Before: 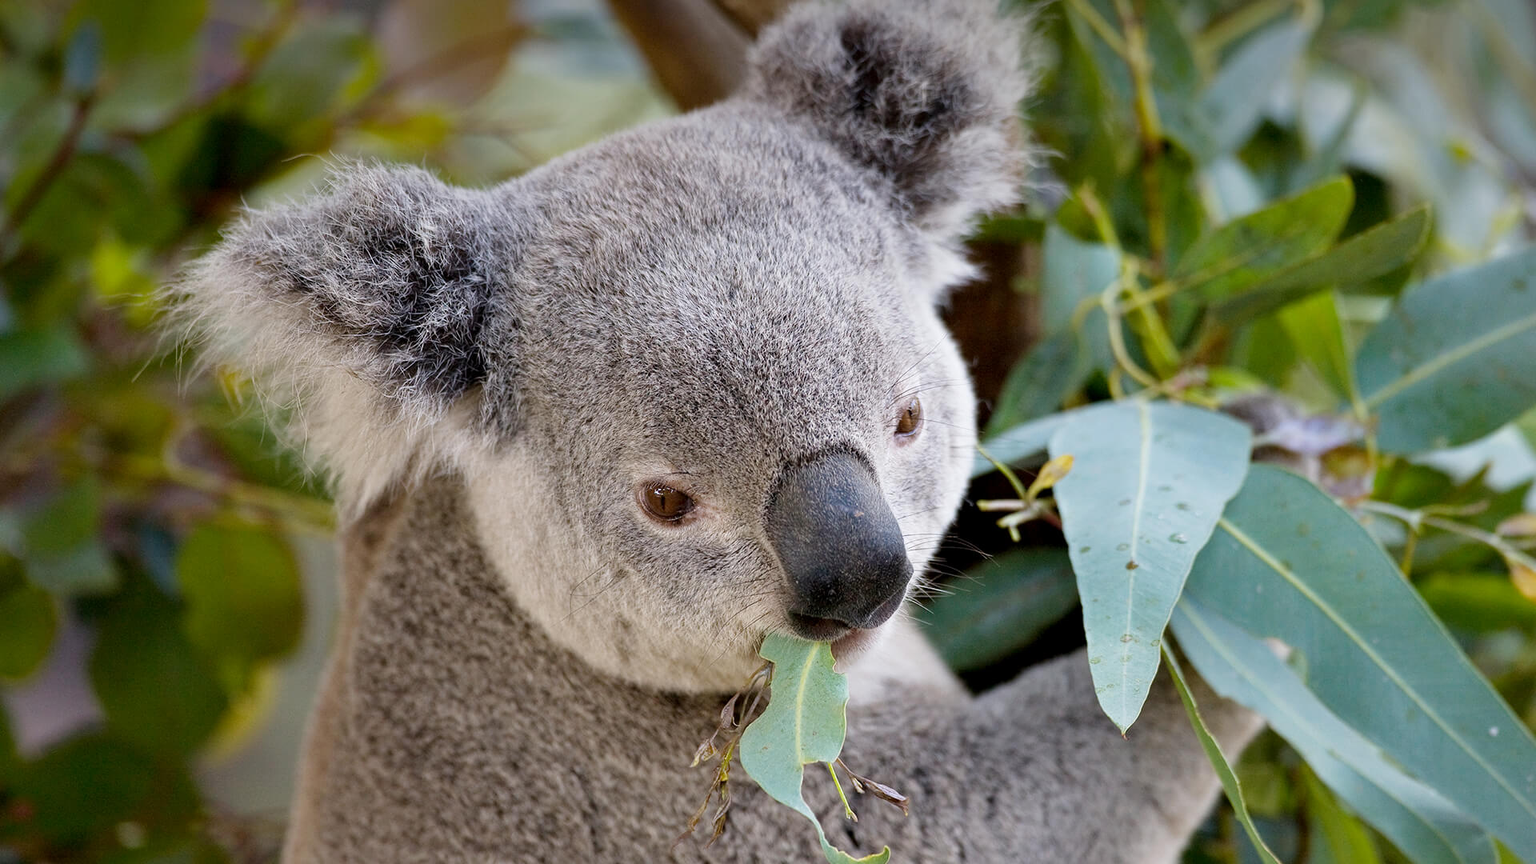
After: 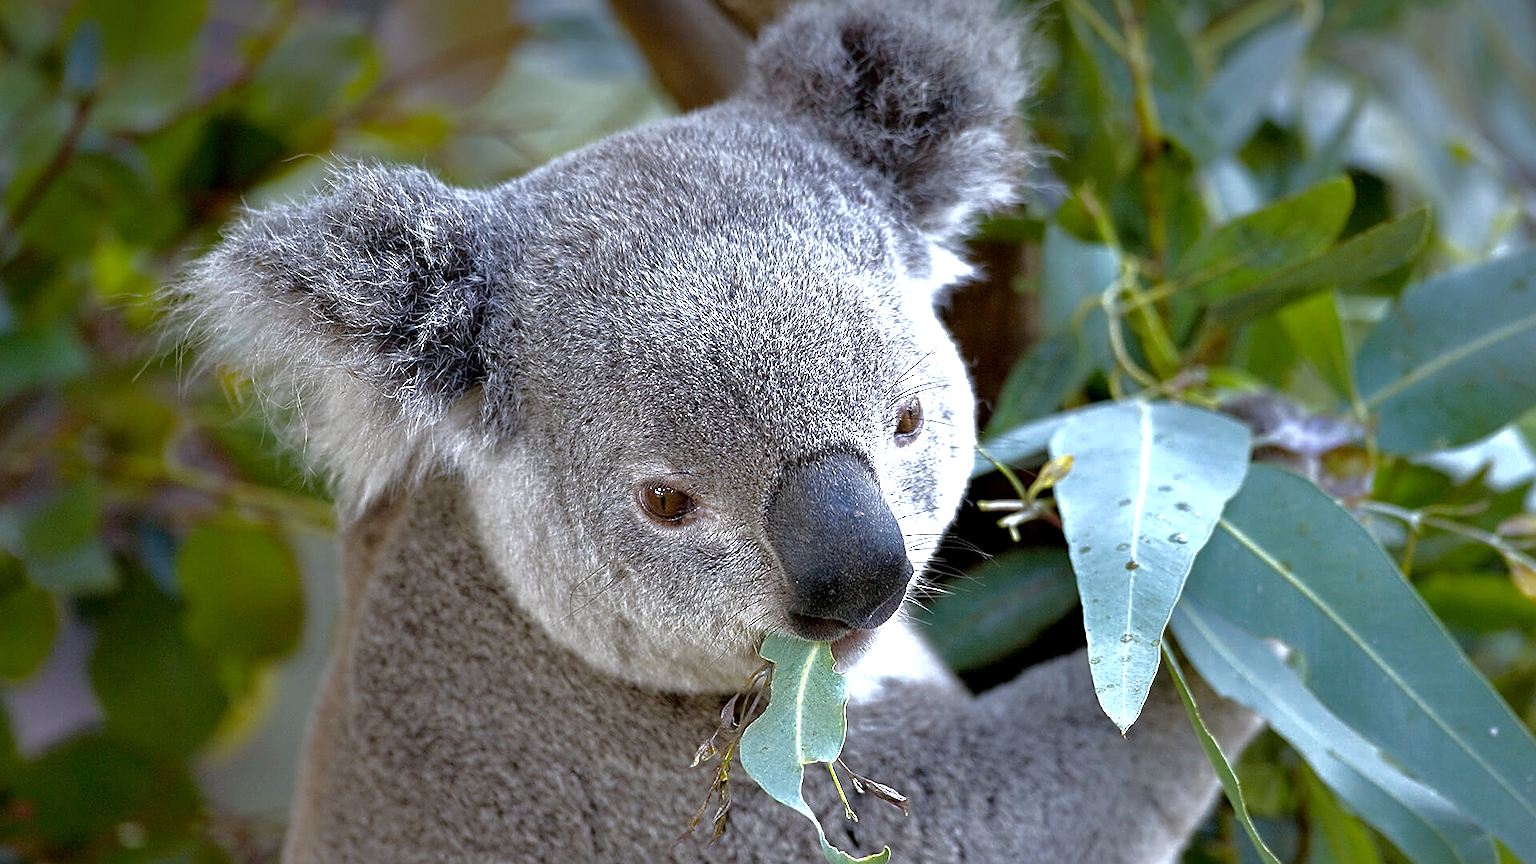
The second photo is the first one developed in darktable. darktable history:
exposure: exposure 0.74 EV, compensate highlight preservation false
sharpen: on, module defaults
white balance: red 0.924, blue 1.095
base curve: curves: ch0 [(0, 0) (0.826, 0.587) (1, 1)]
